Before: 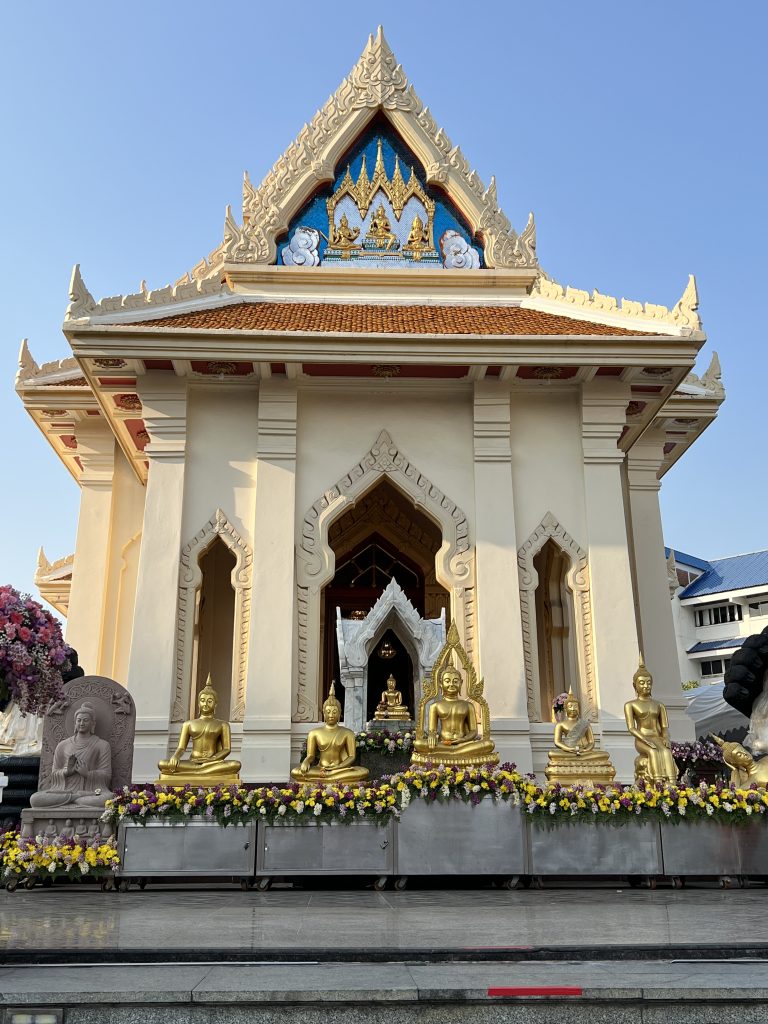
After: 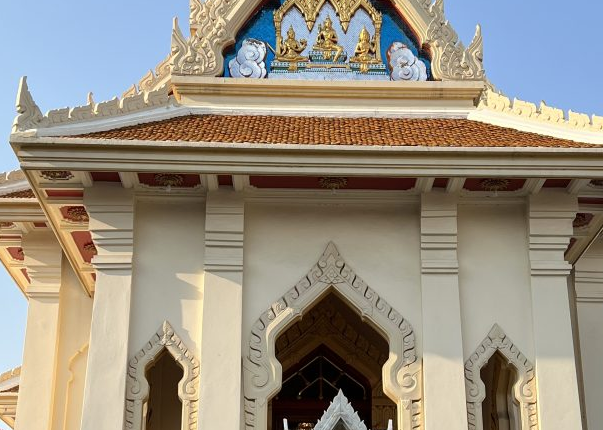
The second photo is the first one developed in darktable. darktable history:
crop: left 7.002%, top 18.449%, right 14.456%, bottom 39.464%
